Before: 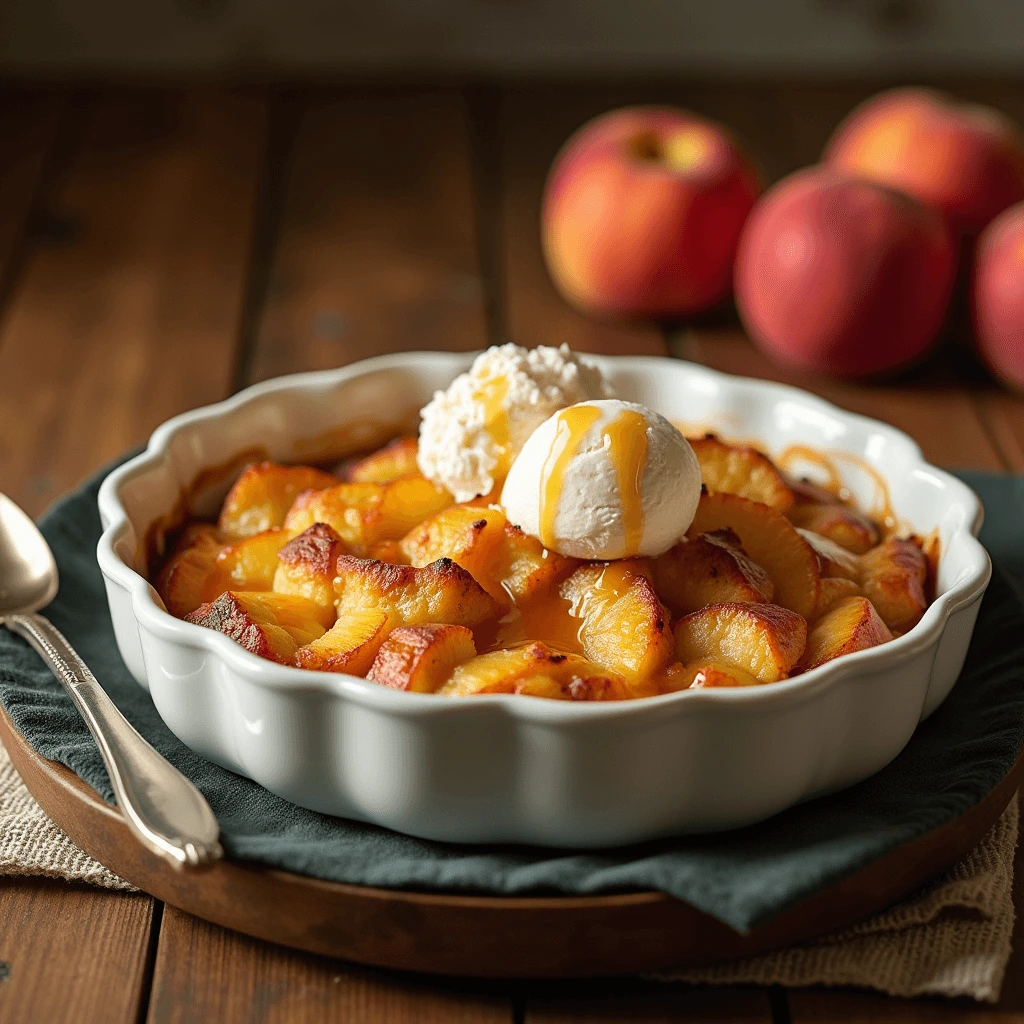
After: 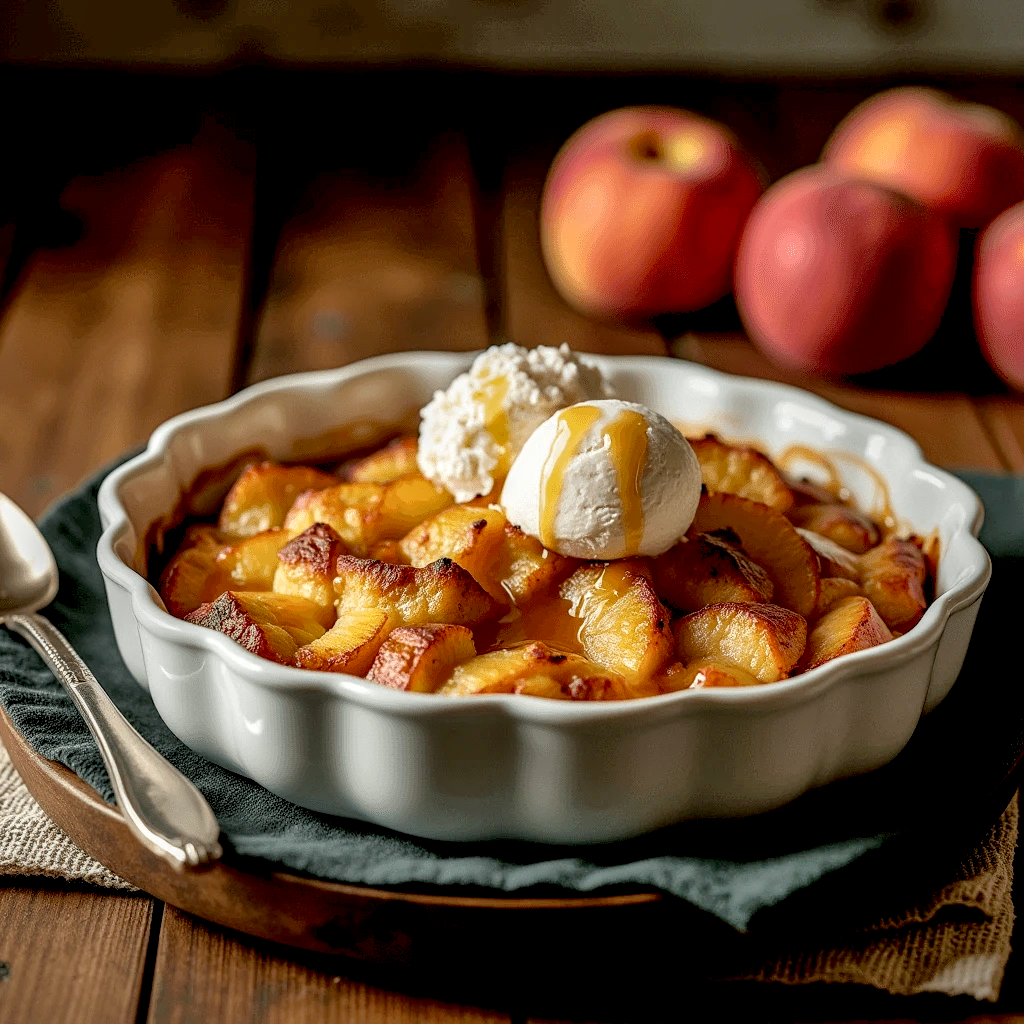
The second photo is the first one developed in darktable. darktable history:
exposure: black level correction 0.011, exposure -0.478 EV, compensate highlight preservation false
local contrast: highlights 0%, shadows 0%, detail 182%
shadows and highlights: on, module defaults
